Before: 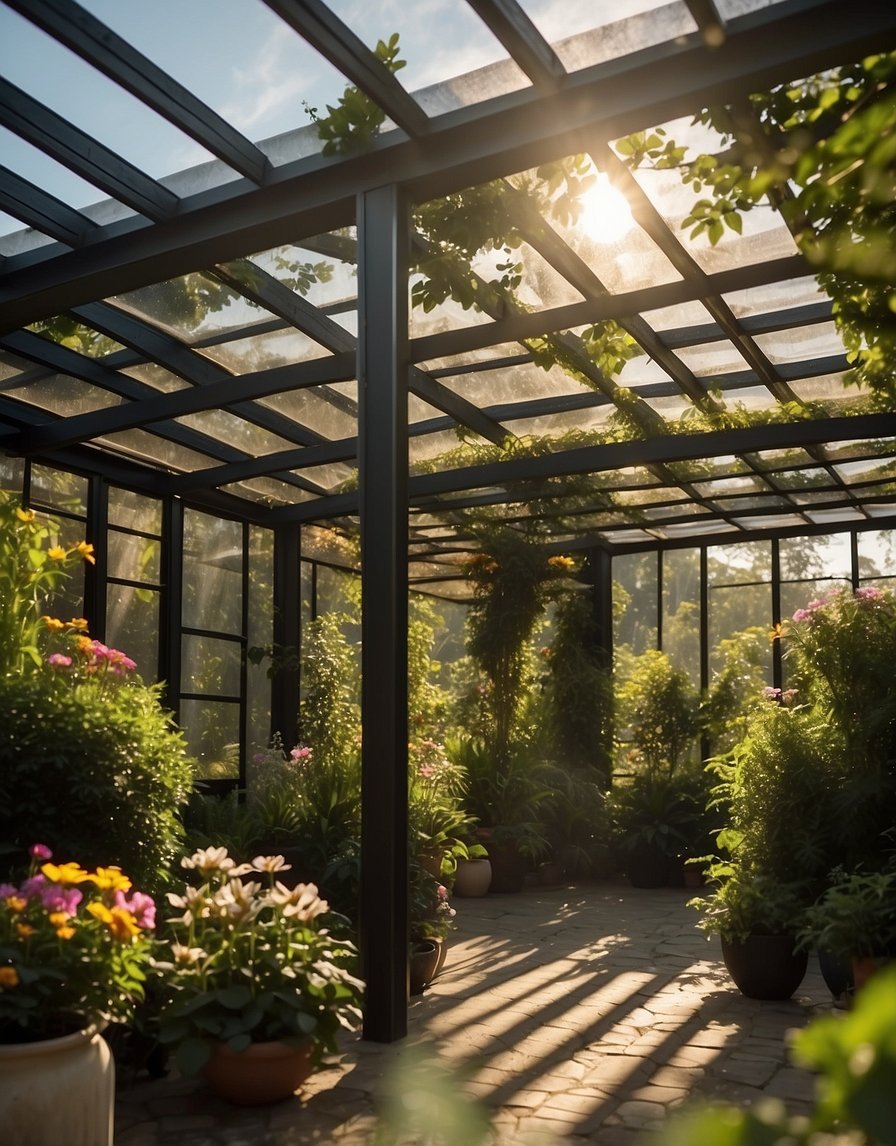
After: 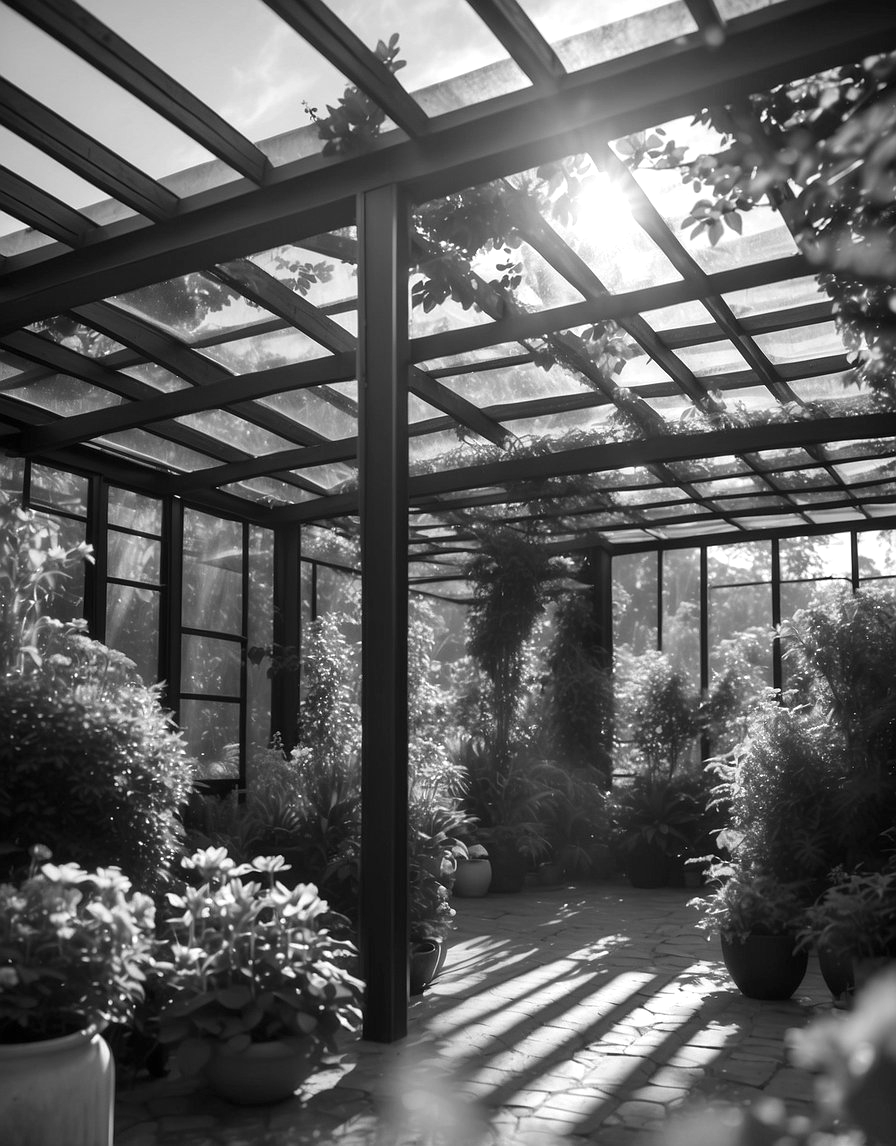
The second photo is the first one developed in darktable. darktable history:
monochrome: a 73.58, b 64.21
exposure: black level correction 0, exposure 0.5 EV, compensate exposure bias true, compensate highlight preservation false
